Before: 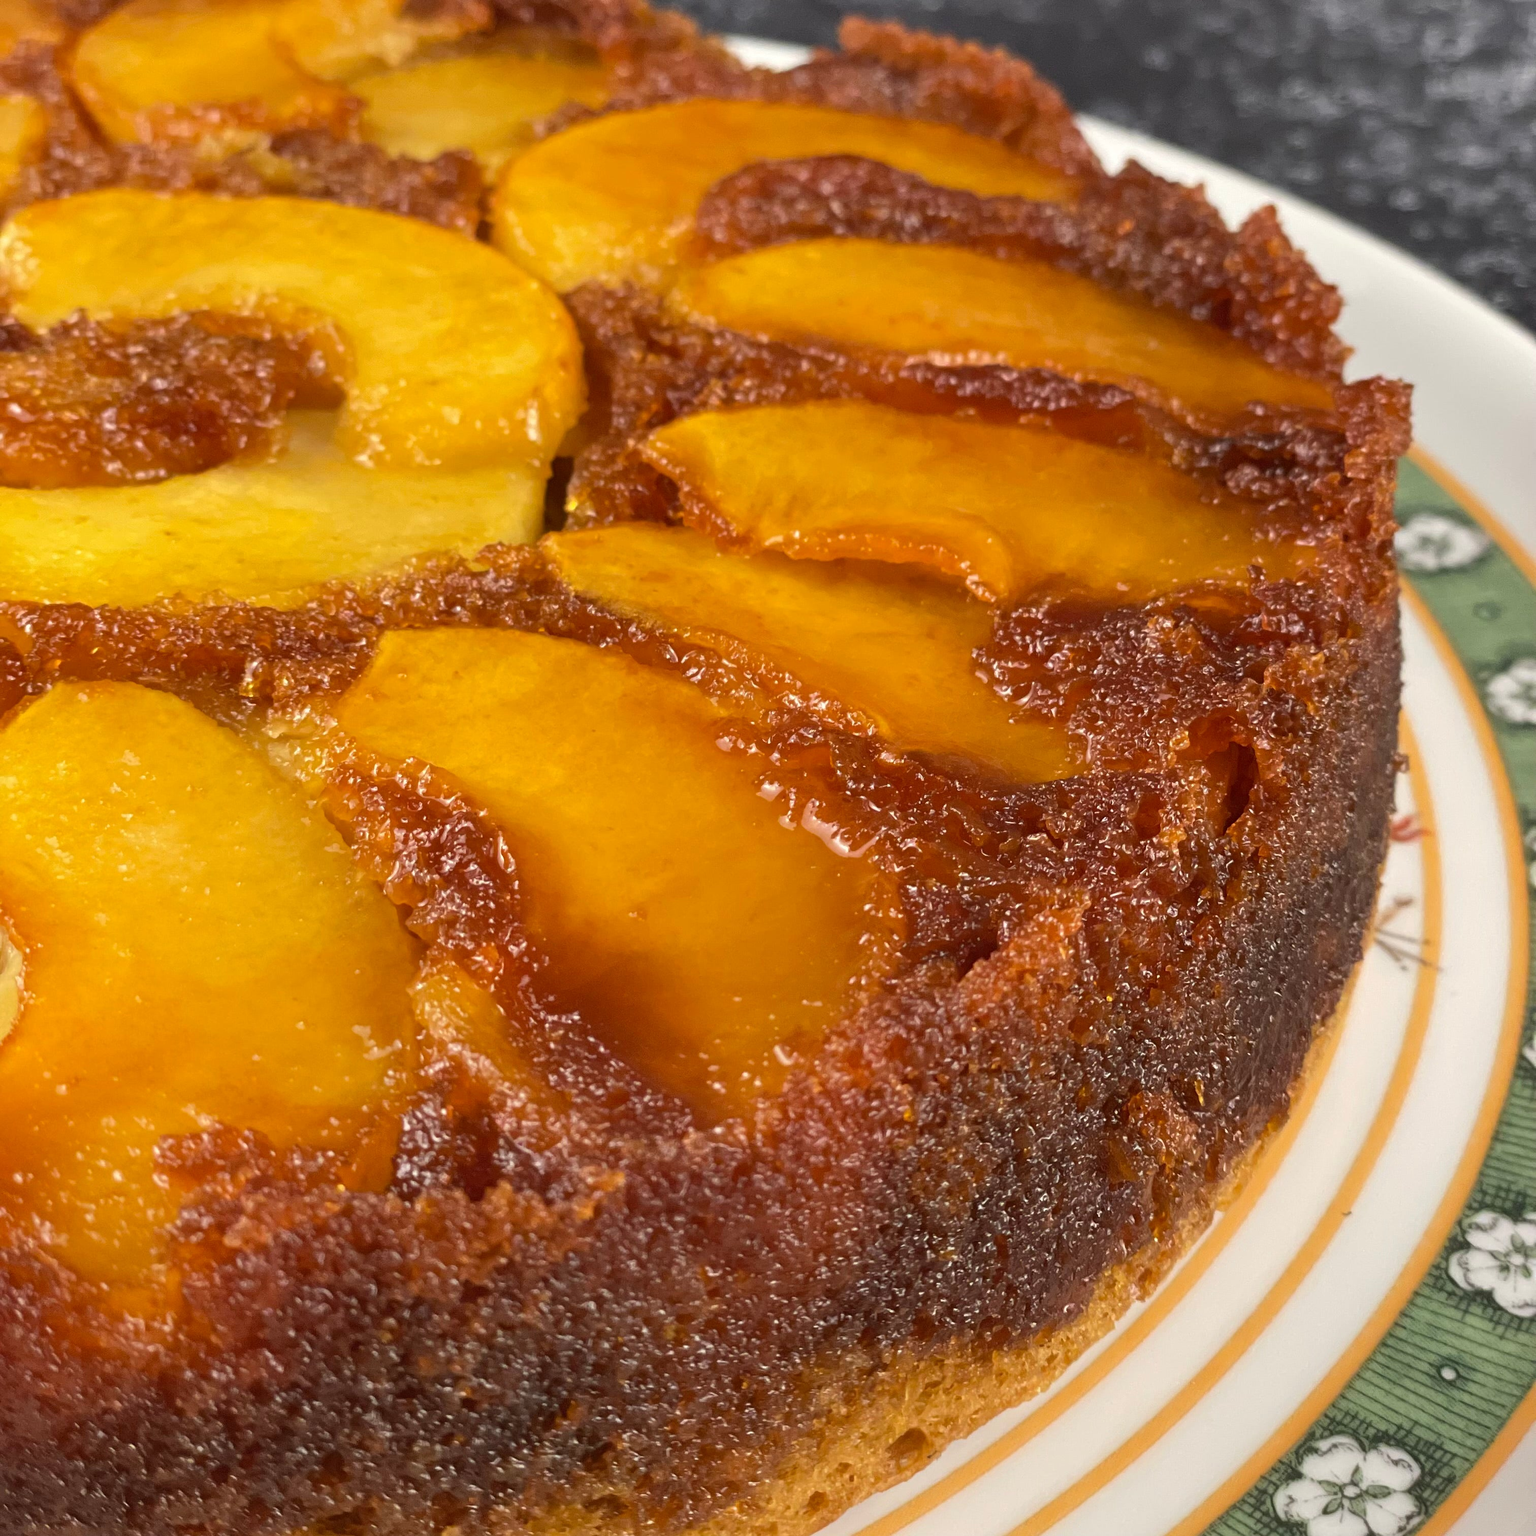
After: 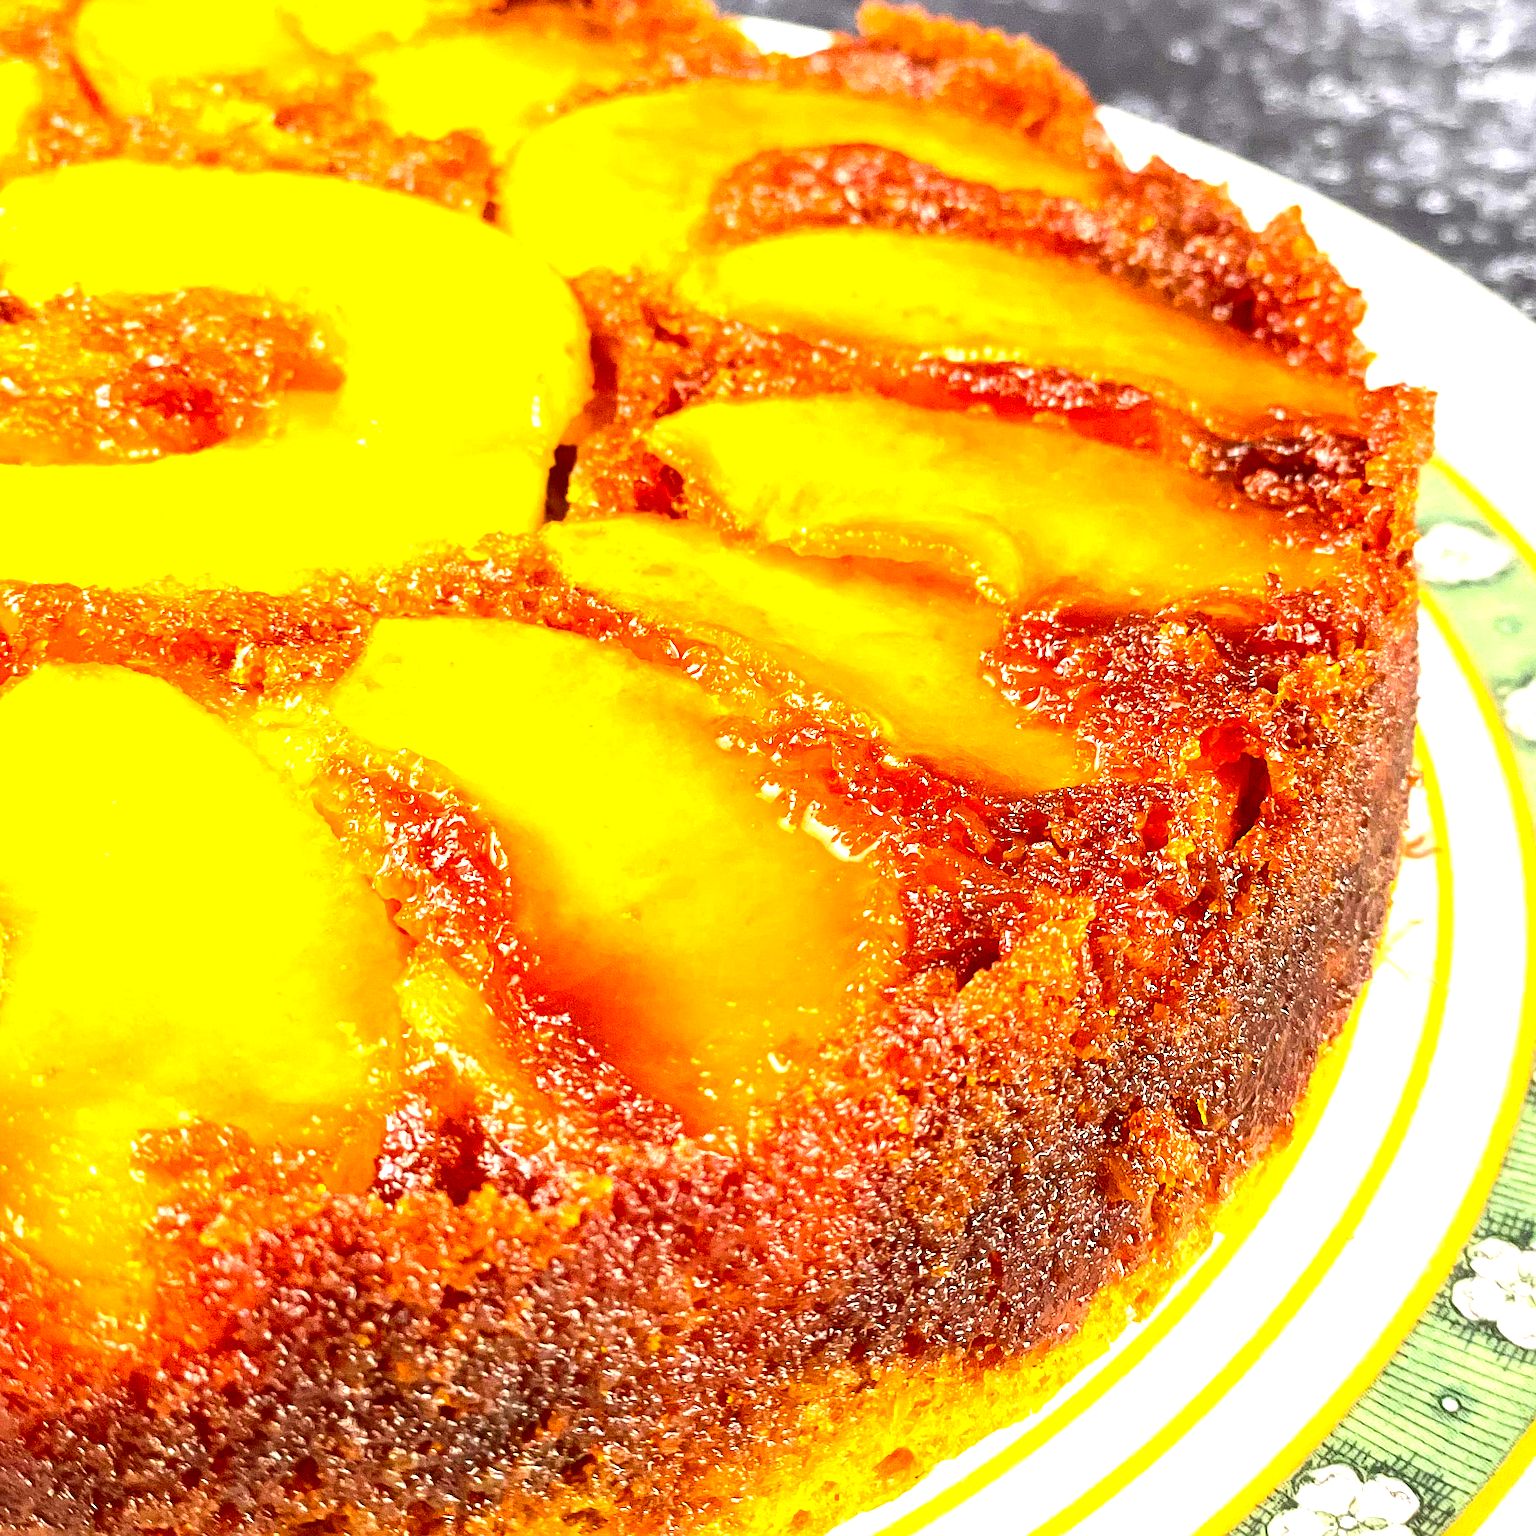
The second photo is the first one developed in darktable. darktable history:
exposure: black level correction 0, exposure 1.384 EV, compensate exposure bias true, compensate highlight preservation false
tone equalizer: -8 EV -0.72 EV, -7 EV -0.717 EV, -6 EV -0.562 EV, -5 EV -0.368 EV, -3 EV 0.397 EV, -2 EV 0.6 EV, -1 EV 0.681 EV, +0 EV 0.746 EV
crop and rotate: angle -1.35°
color balance rgb: shadows lift › hue 84.72°, power › hue 212.34°, perceptual saturation grading › global saturation 19.657%, global vibrance 9.328%
contrast brightness saturation: contrast 0.196, brightness -0.115, saturation 0.102
color correction: highlights b* 0.057, saturation 1.11
sharpen: on, module defaults
